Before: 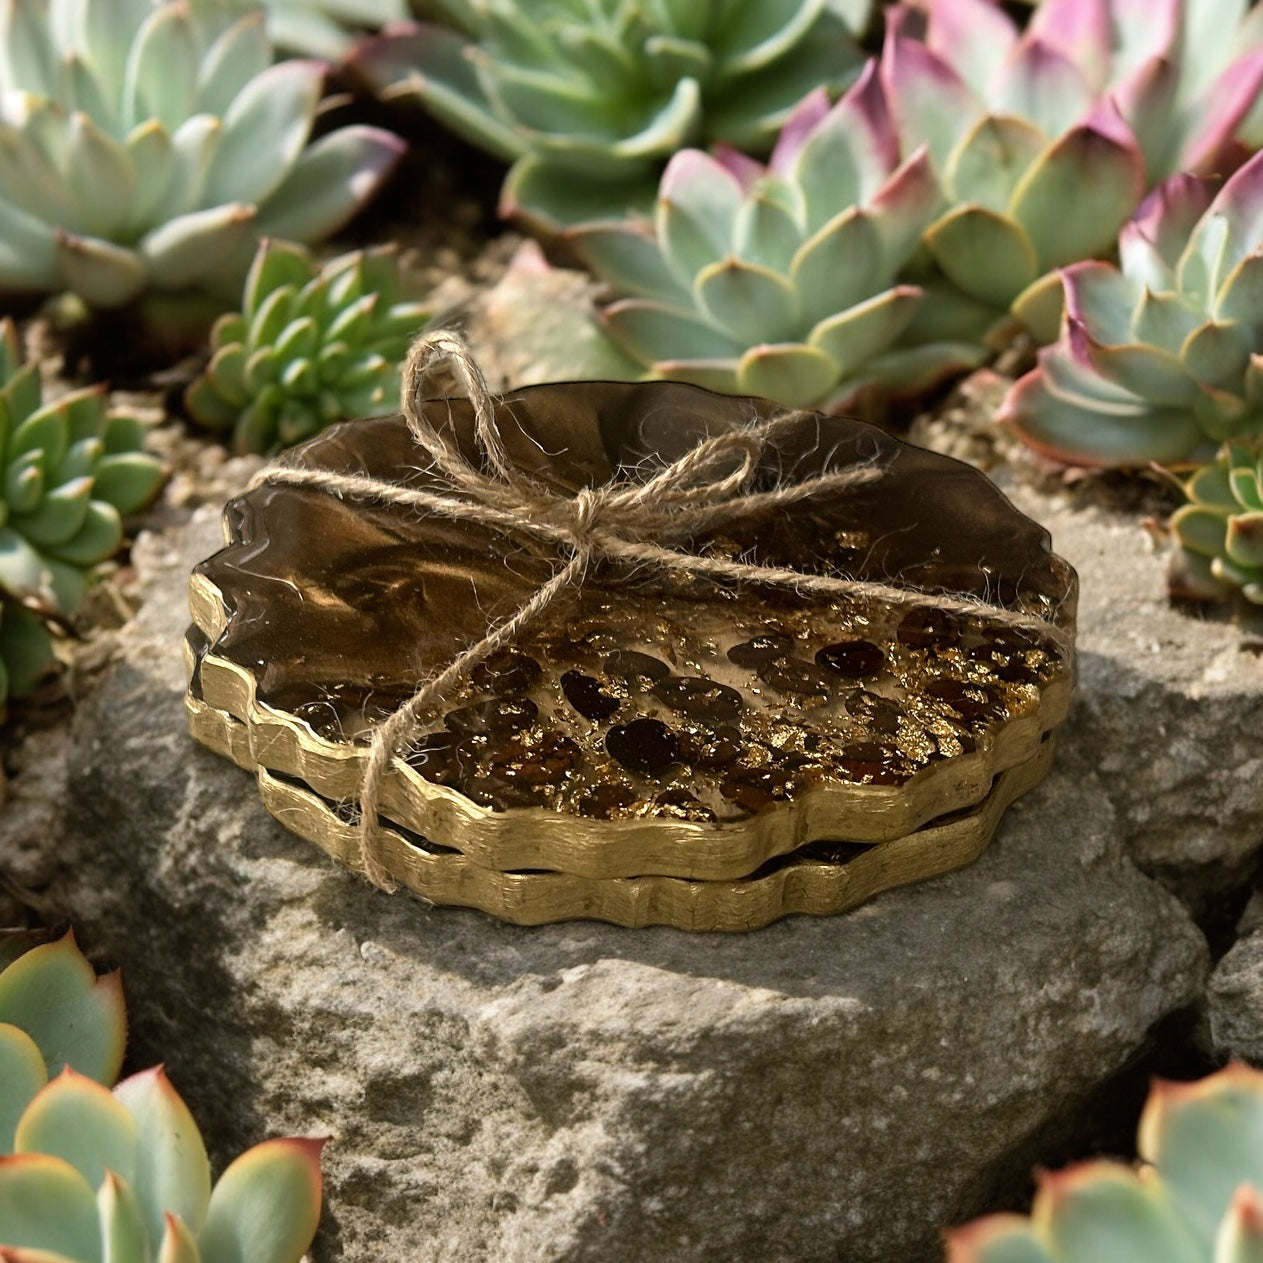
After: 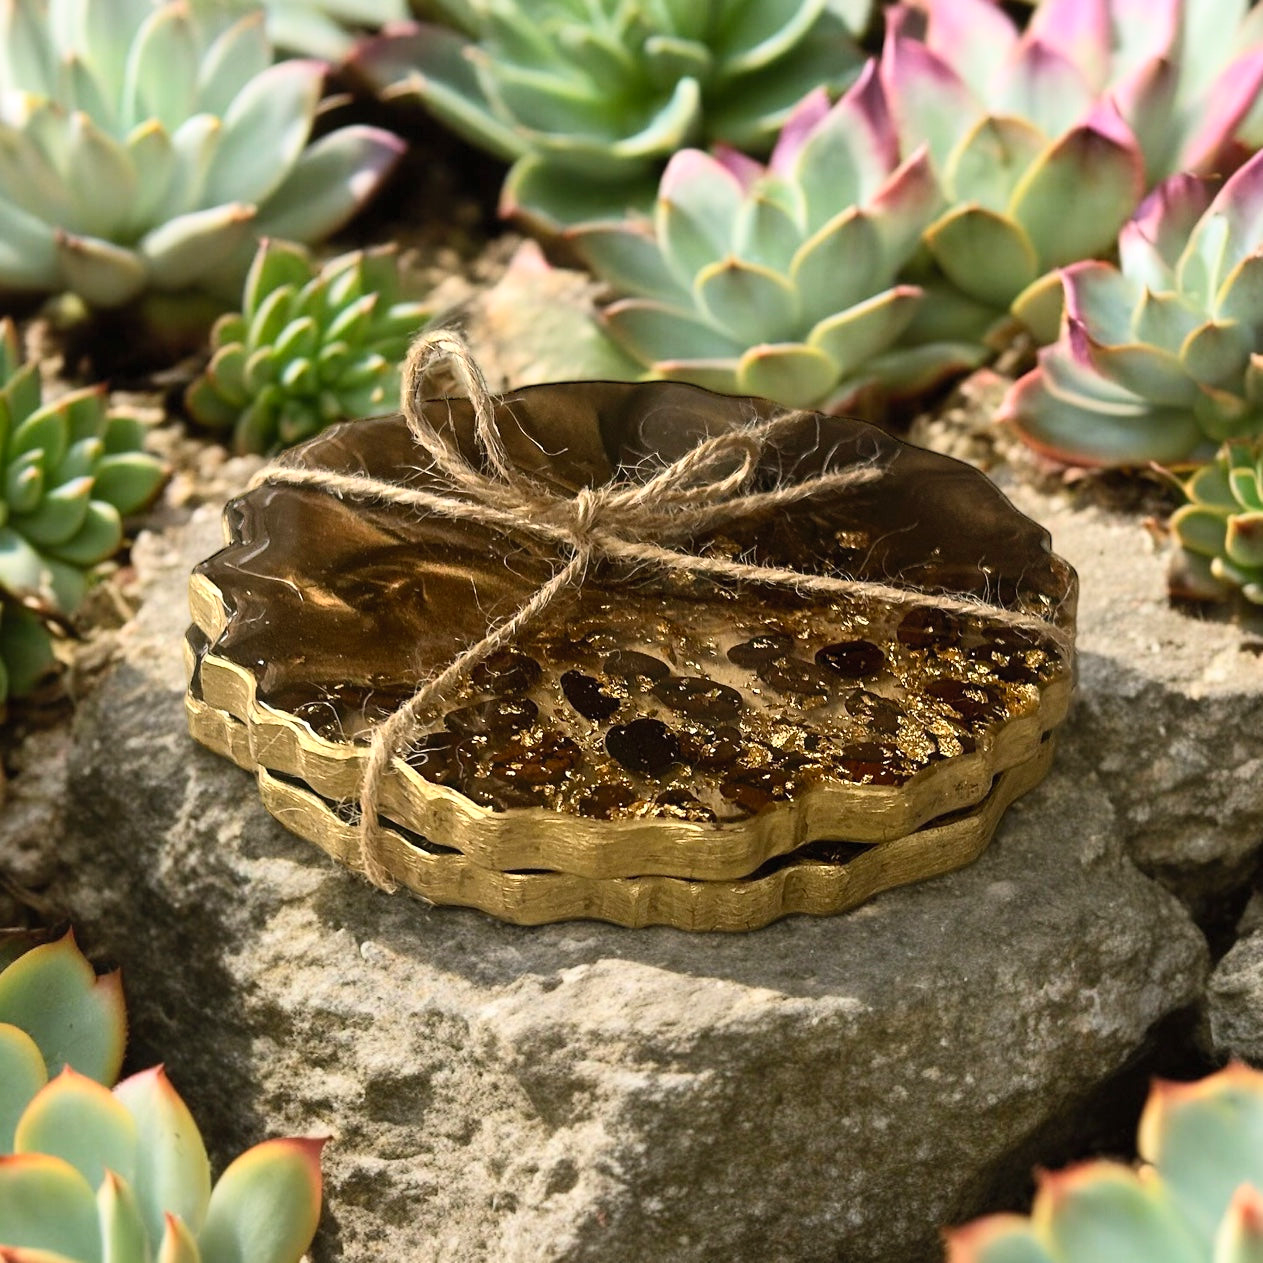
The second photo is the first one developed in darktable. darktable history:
contrast brightness saturation: contrast 0.195, brightness 0.165, saturation 0.221
